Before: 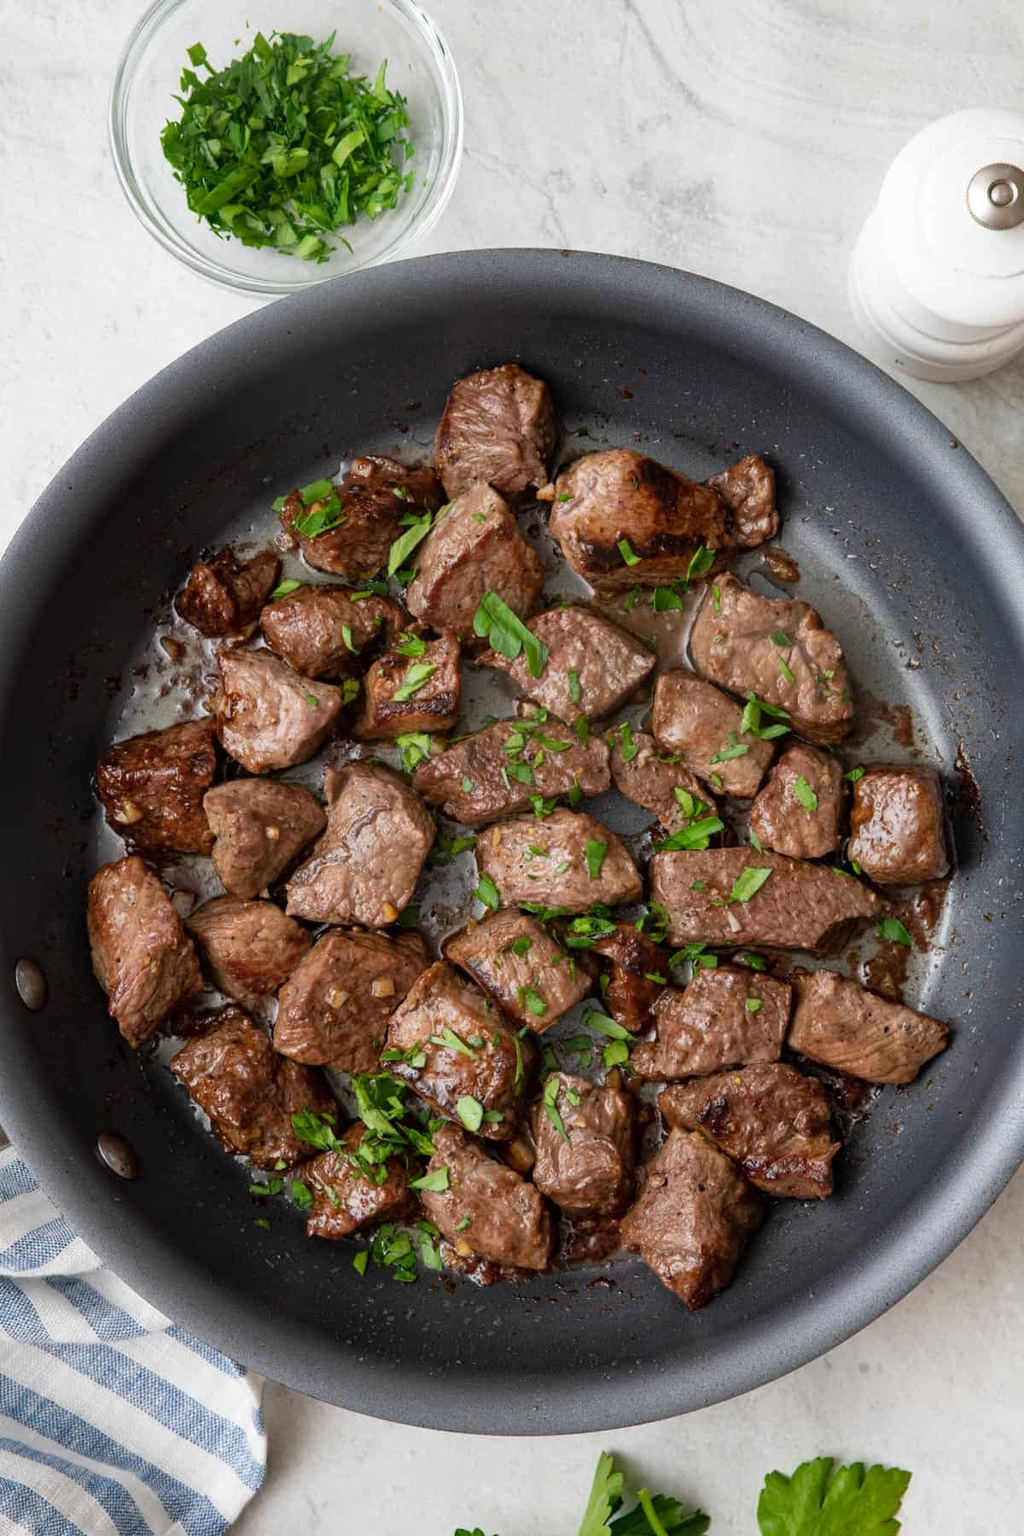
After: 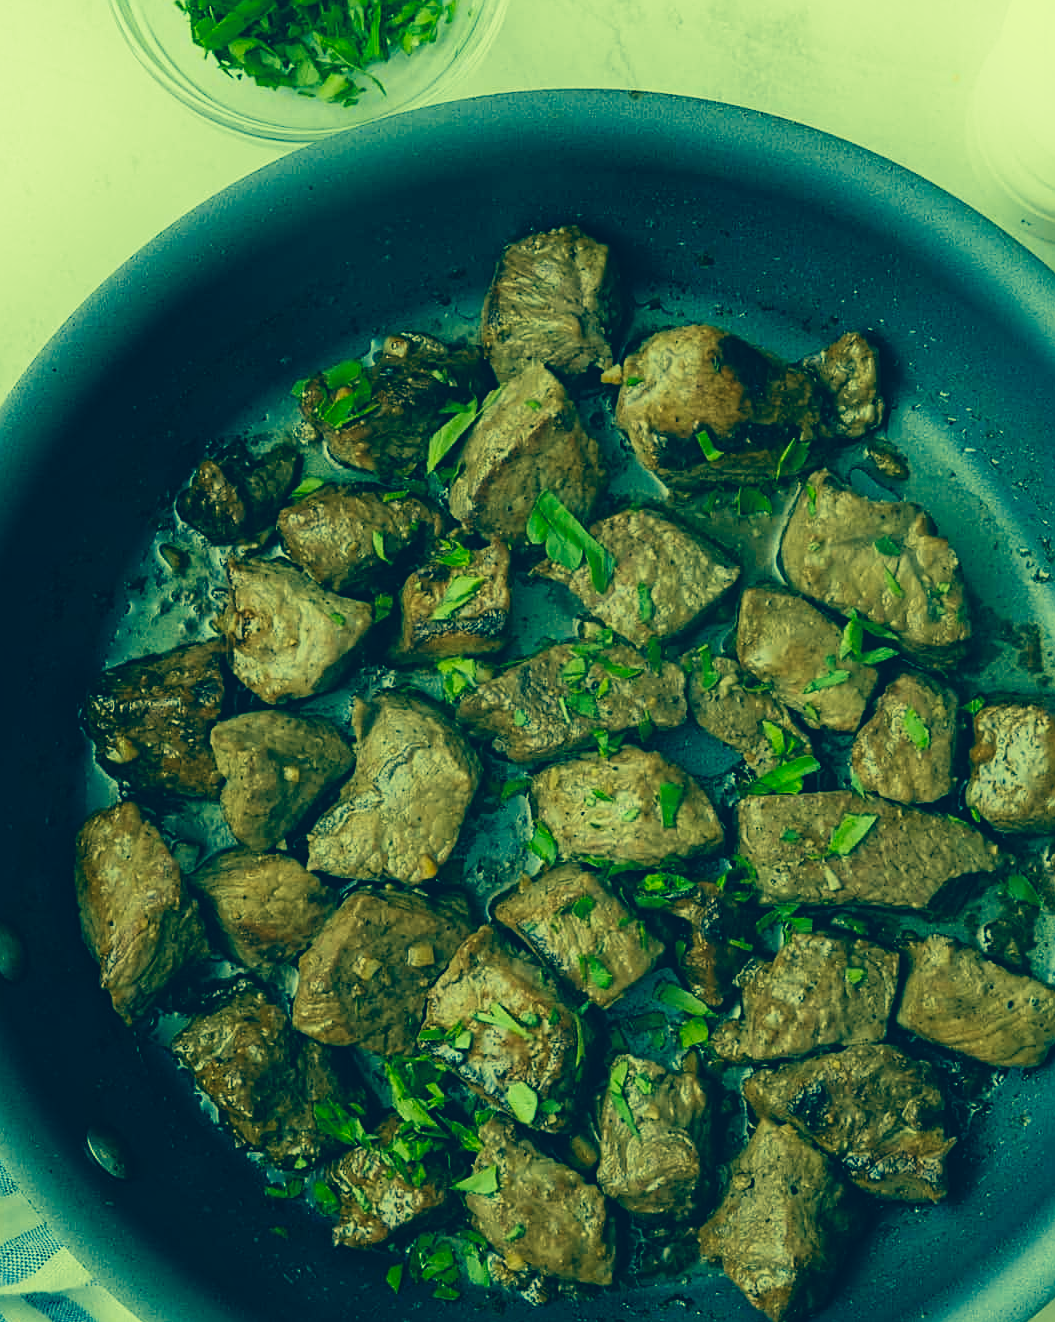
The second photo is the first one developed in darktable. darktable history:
velvia: strength 39.37%
exposure: black level correction -0.008, exposure 0.066 EV, compensate exposure bias true, compensate highlight preservation false
filmic rgb: black relative exposure -8.04 EV, white relative exposure 4 EV, threshold 2.98 EV, hardness 4.15, contrast 0.992, enable highlight reconstruction true
color correction: highlights a* -15.65, highlights b* 39.85, shadows a* -39.33, shadows b* -26.38
sharpen: on, module defaults
crop and rotate: left 2.379%, top 11.251%, right 9.67%, bottom 15.295%
shadows and highlights: shadows -39.99, highlights 63.94, shadows color adjustment 97.68%, soften with gaussian
